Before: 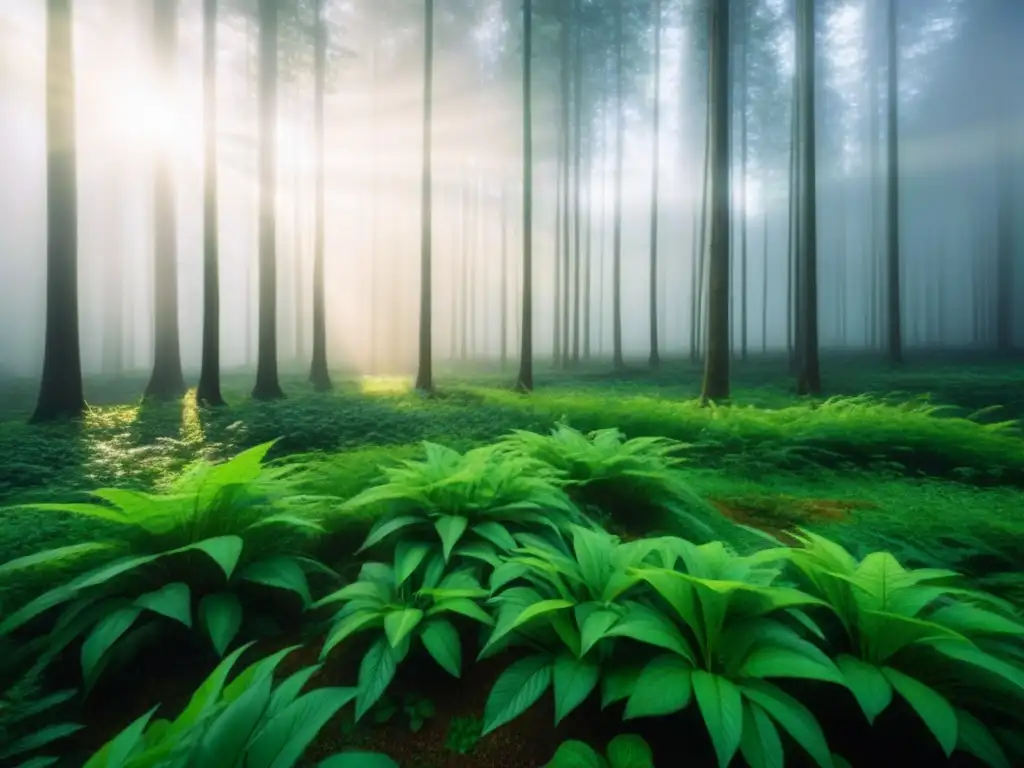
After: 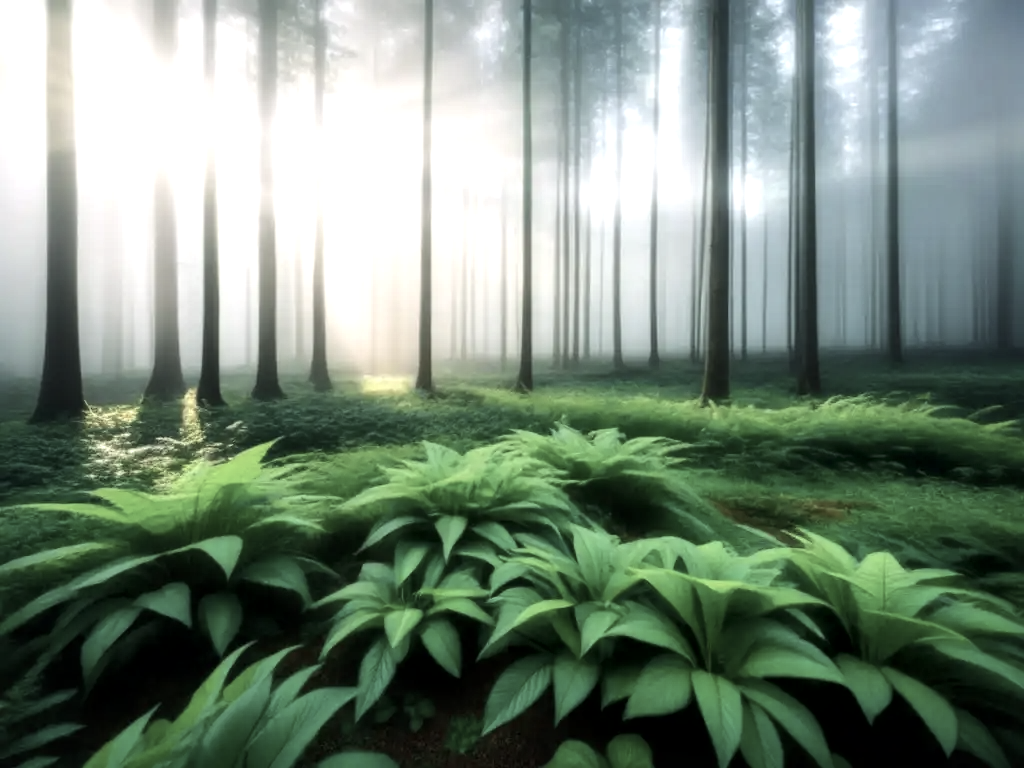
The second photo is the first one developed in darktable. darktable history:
tone equalizer: -8 EV -0.439 EV, -7 EV -0.407 EV, -6 EV -0.309 EV, -5 EV -0.238 EV, -3 EV 0.191 EV, -2 EV 0.307 EV, -1 EV 0.377 EV, +0 EV 0.404 EV, edges refinement/feathering 500, mask exposure compensation -1.25 EV, preserve details no
local contrast: mode bilateral grid, contrast 26, coarseness 50, detail 123%, midtone range 0.2
color correction: highlights b* -0.053, saturation 0.549
